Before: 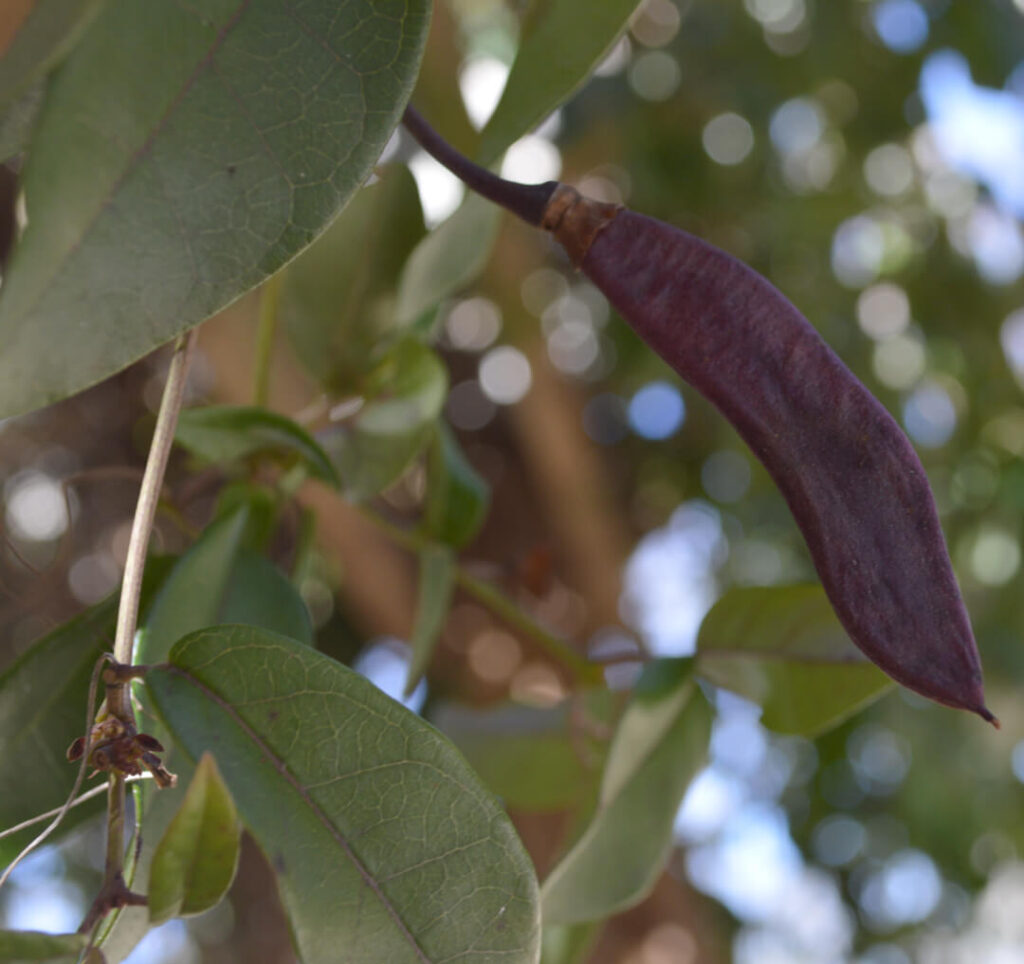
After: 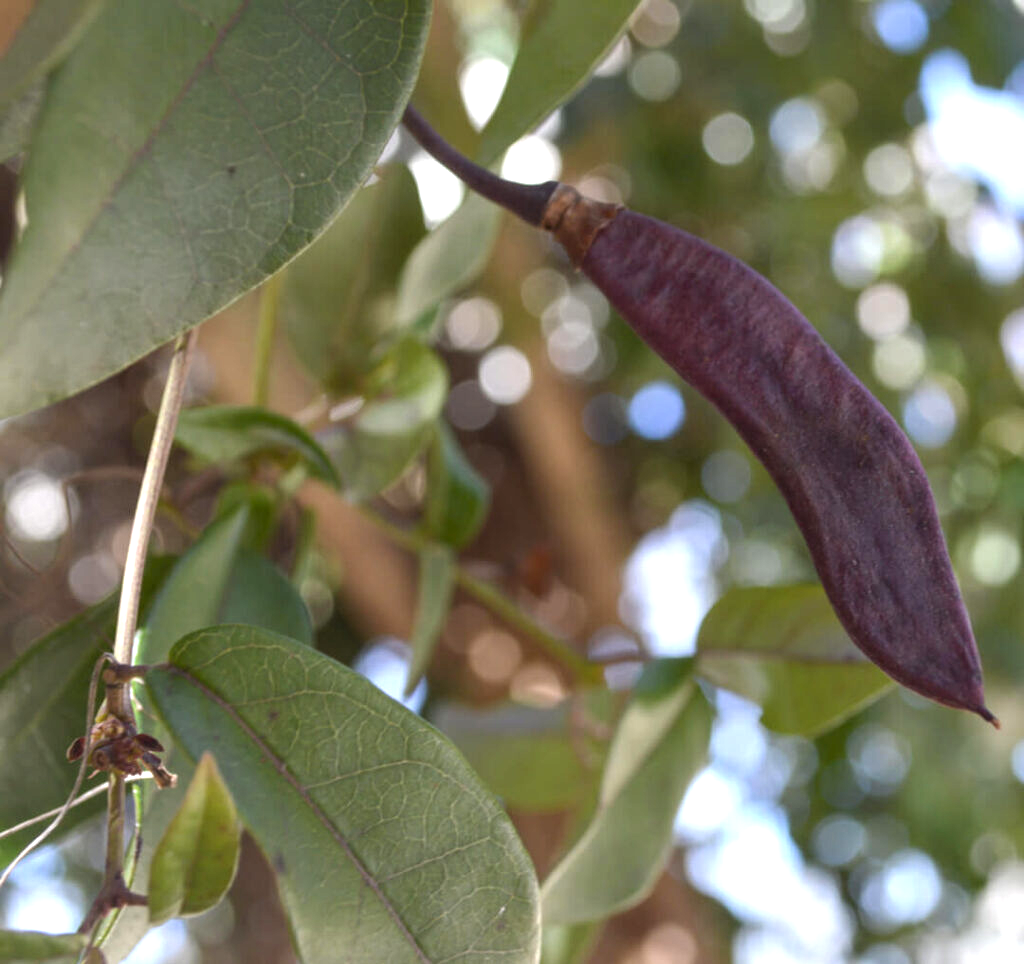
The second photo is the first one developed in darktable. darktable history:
exposure: black level correction 0, exposure 0.7 EV, compensate exposure bias true, compensate highlight preservation false
local contrast: detail 130%
